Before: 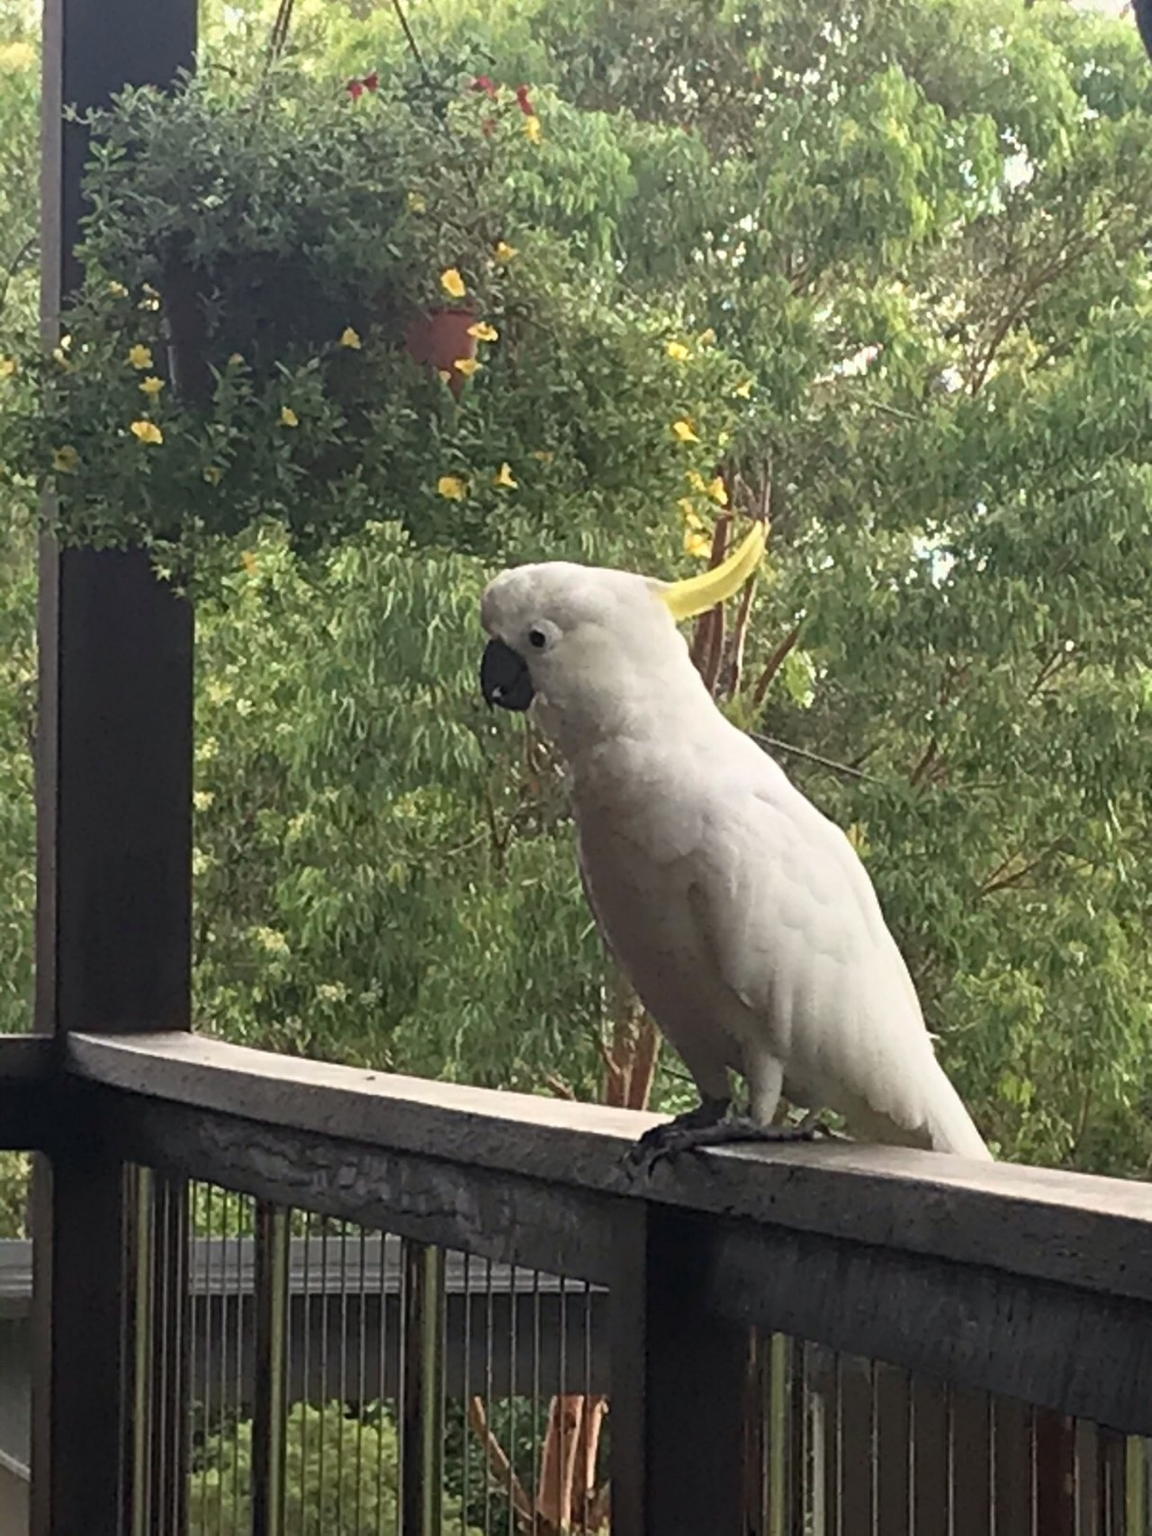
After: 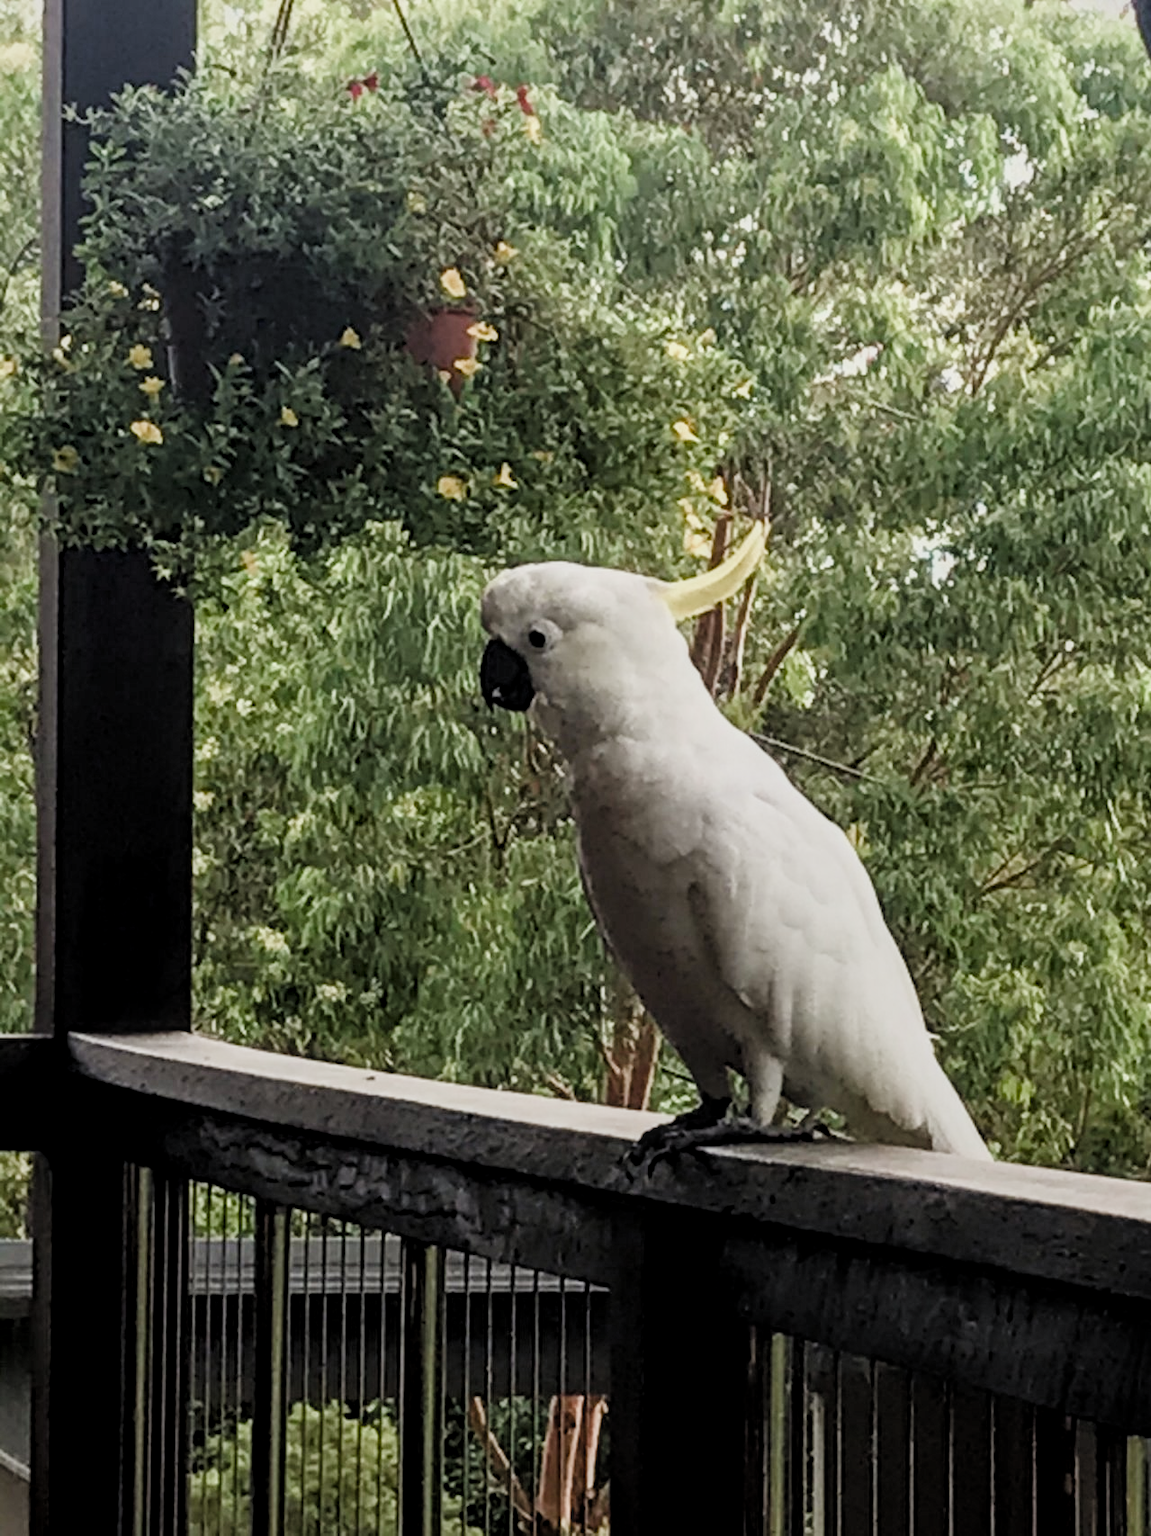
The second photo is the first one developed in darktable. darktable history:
color balance rgb: perceptual saturation grading › global saturation 20%, perceptual saturation grading › highlights -49.957%, perceptual saturation grading › shadows 23.97%, global vibrance 14.493%
filmic rgb: black relative exposure -5.09 EV, white relative exposure 3.97 EV, hardness 2.89, contrast 1.187, add noise in highlights 0.099, color science v4 (2020), iterations of high-quality reconstruction 0, type of noise poissonian
local contrast: highlights 53%, shadows 52%, detail 130%, midtone range 0.449
